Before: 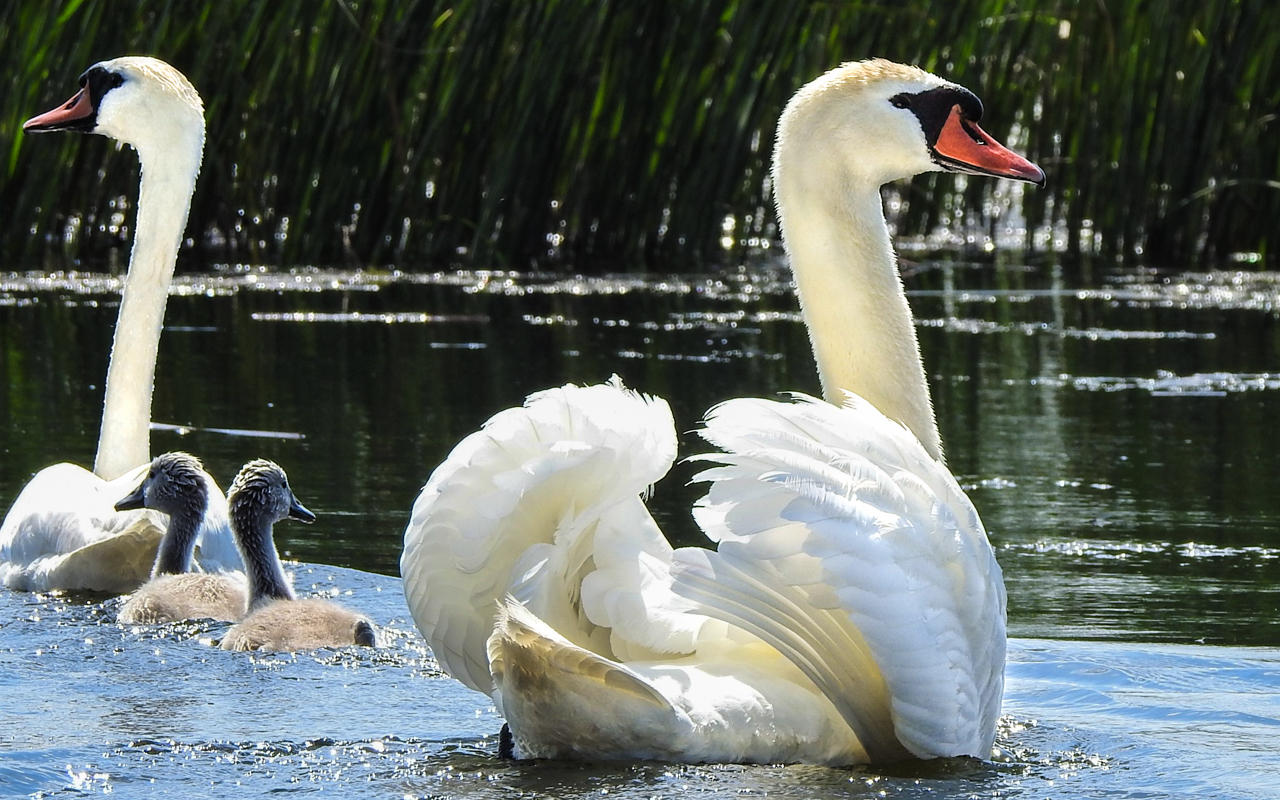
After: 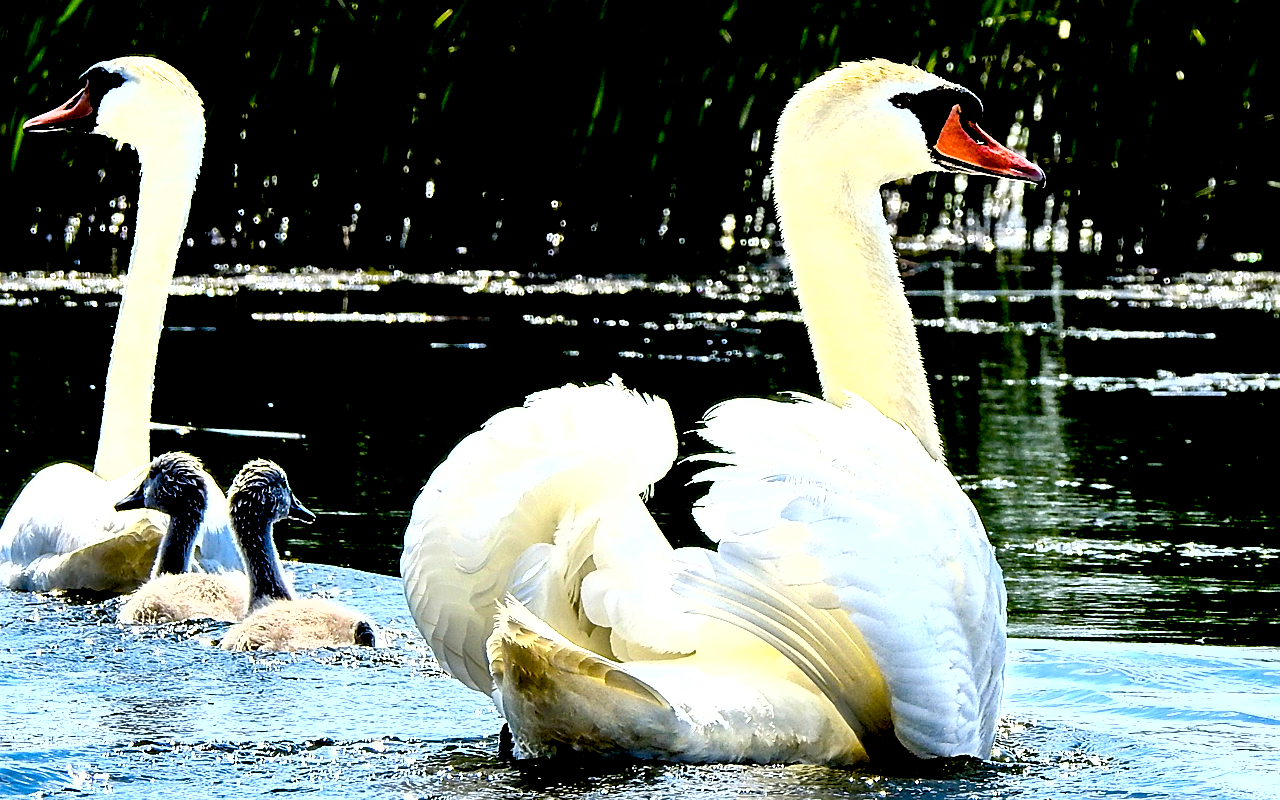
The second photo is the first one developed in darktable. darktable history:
color balance rgb: perceptual saturation grading › global saturation 20%, perceptual saturation grading › highlights -25.368%, perceptual saturation grading › shadows 25.57%, perceptual brilliance grading › highlights 15.768%, perceptual brilliance grading › mid-tones 5.935%, perceptual brilliance grading › shadows -15.176%, global vibrance 10.888%
exposure: black level correction 0.039, exposure 0.499 EV, compensate highlight preservation false
shadows and highlights: shadows 21.01, highlights -35.76, soften with gaussian
sharpen: on, module defaults
